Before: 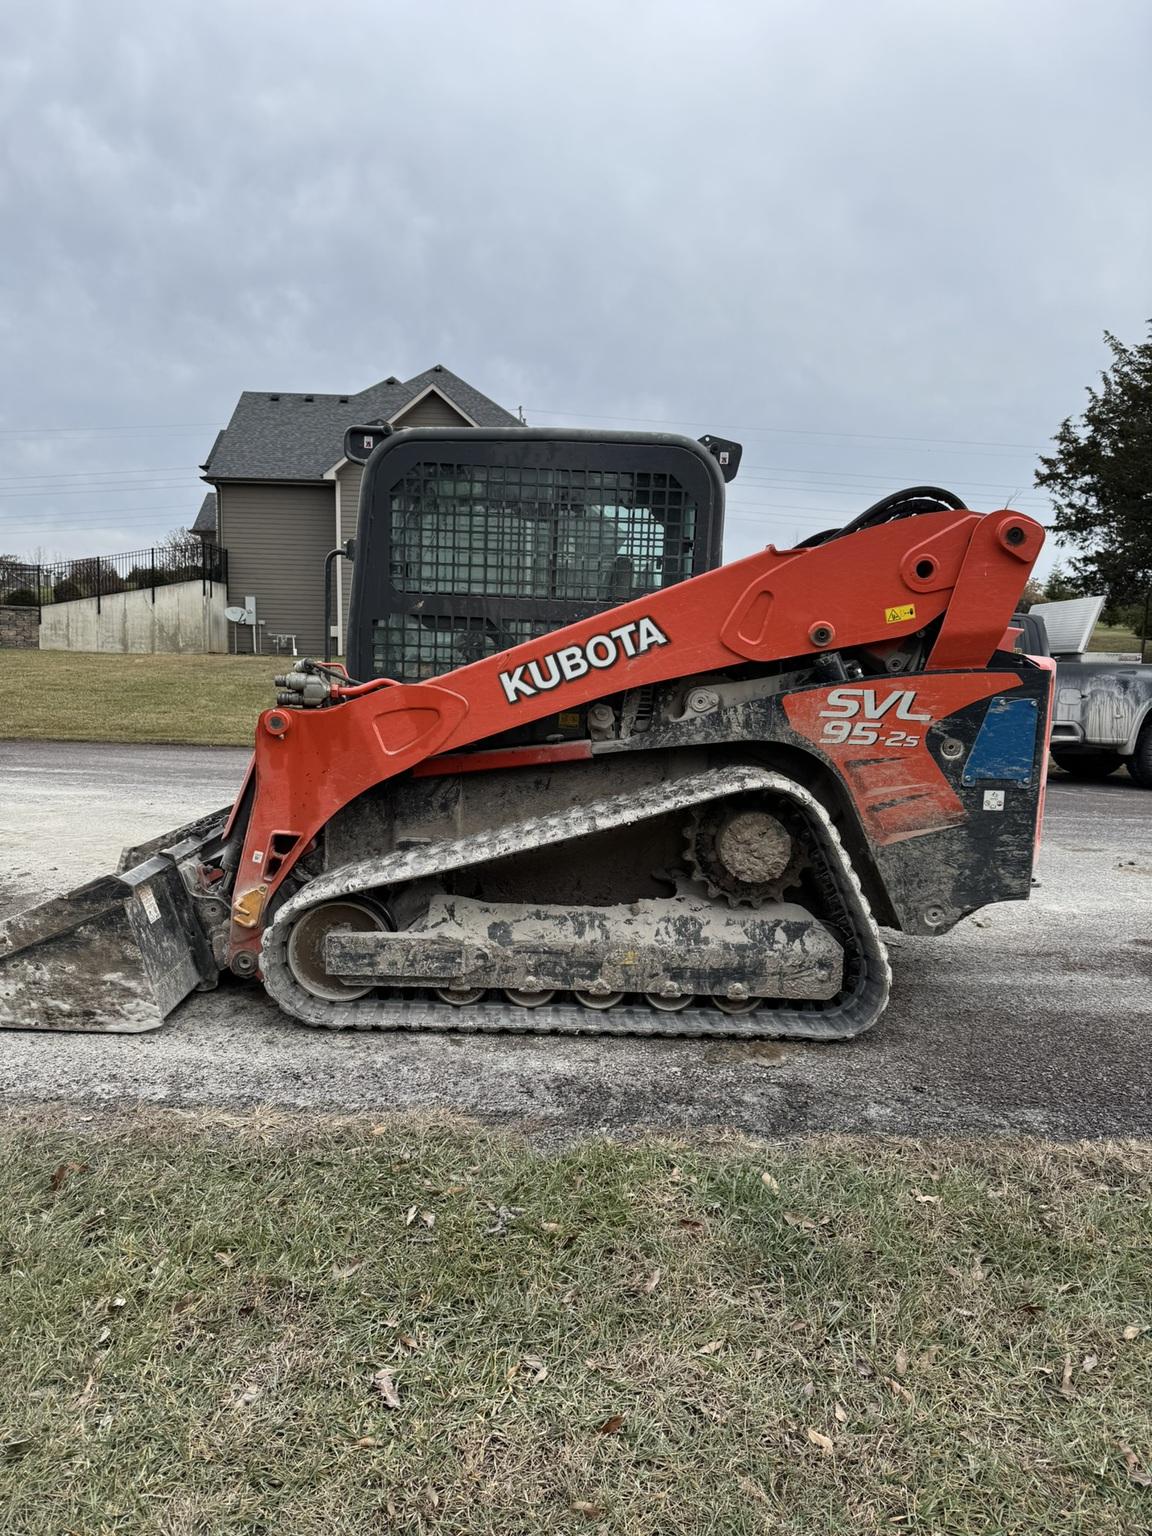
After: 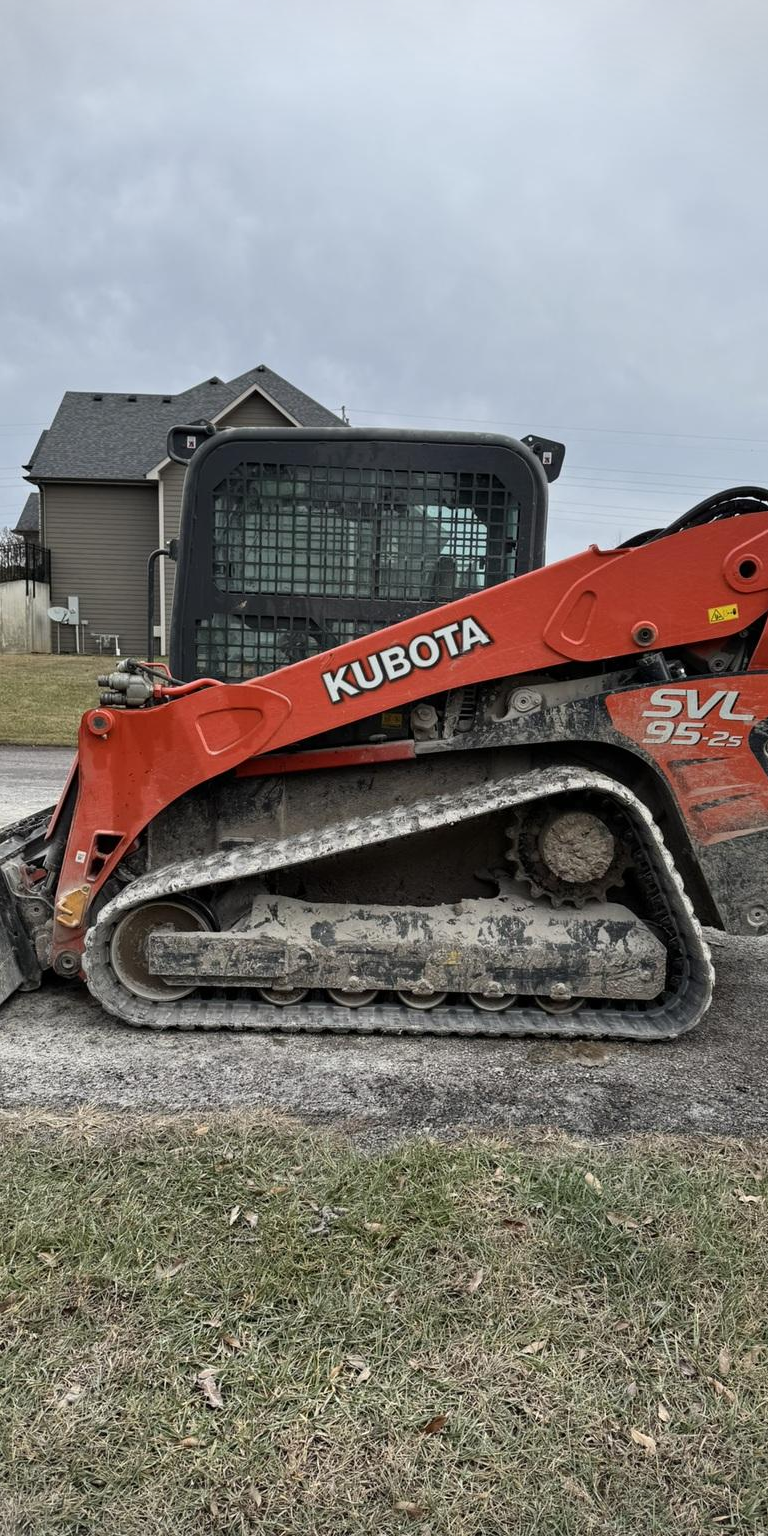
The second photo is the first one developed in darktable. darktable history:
crop and rotate: left 15.446%, right 17.836%
vignetting: fall-off start 91.19%
